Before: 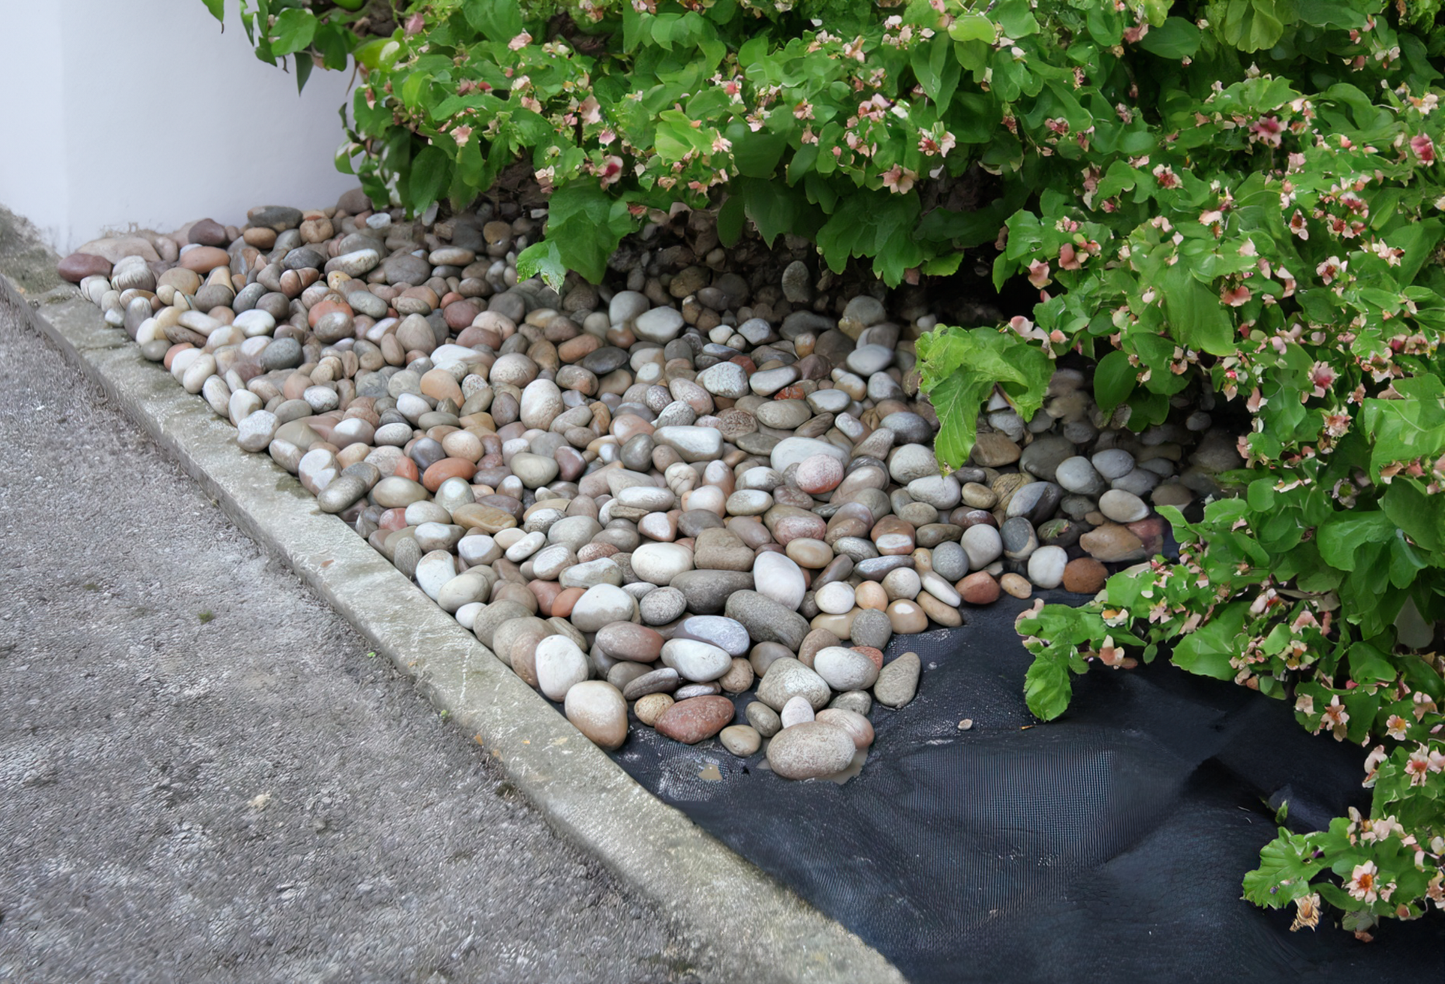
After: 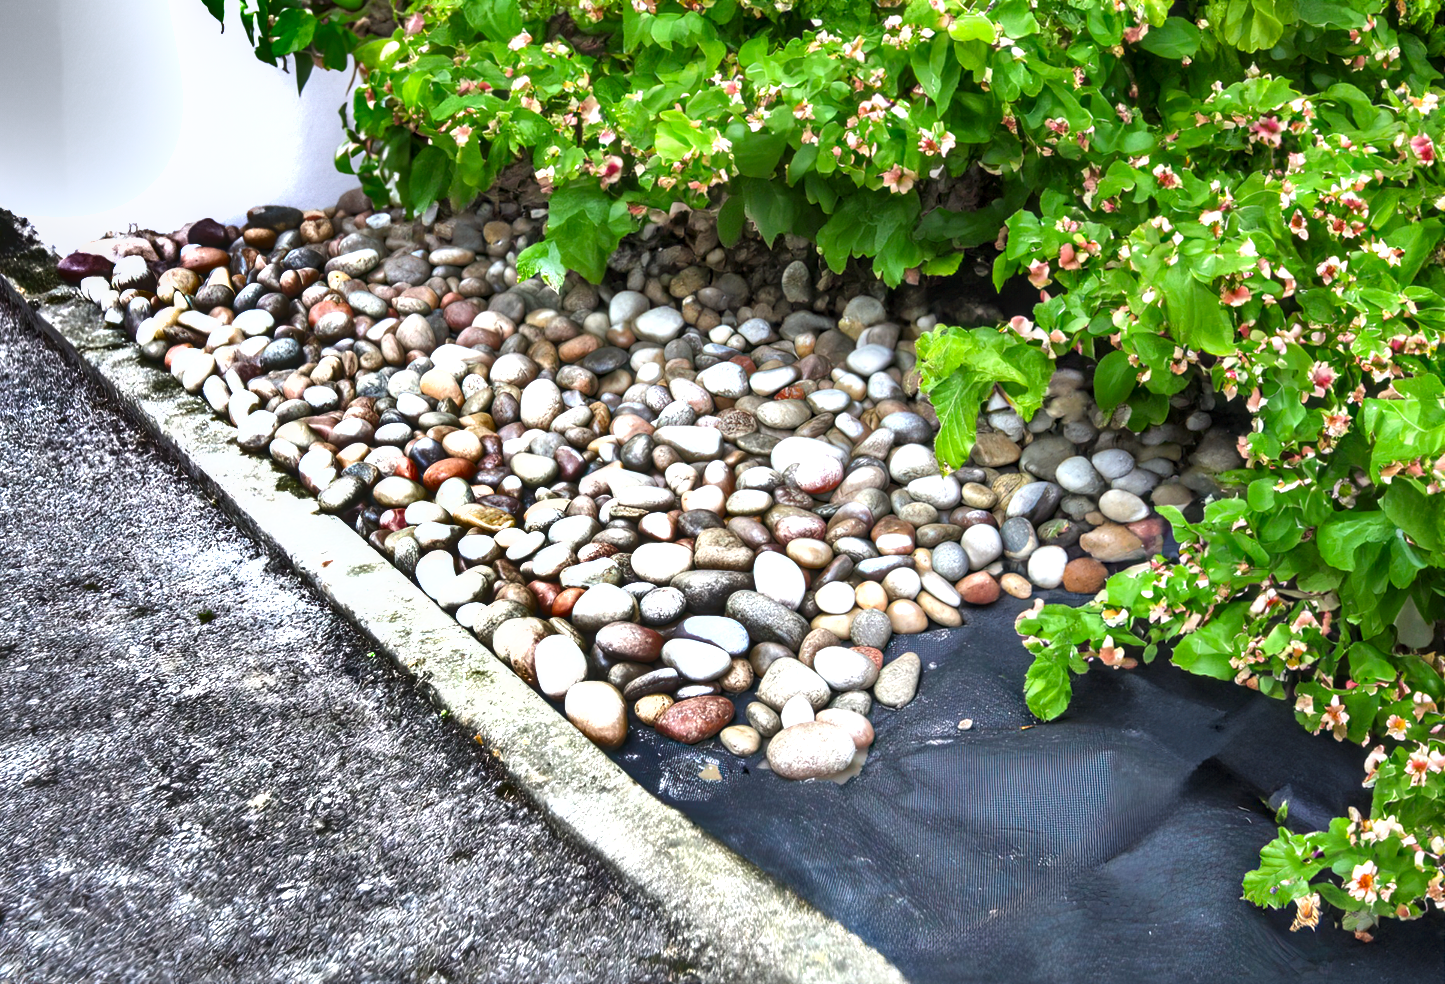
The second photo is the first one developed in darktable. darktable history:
color balance rgb: linear chroma grading › global chroma 8.962%, perceptual saturation grading › global saturation 3.271%, global vibrance 16.274%, saturation formula JzAzBz (2021)
local contrast: on, module defaults
shadows and highlights: shadows 20.77, highlights -82.01, soften with gaussian
exposure: black level correction 0, exposure 1.198 EV, compensate highlight preservation false
